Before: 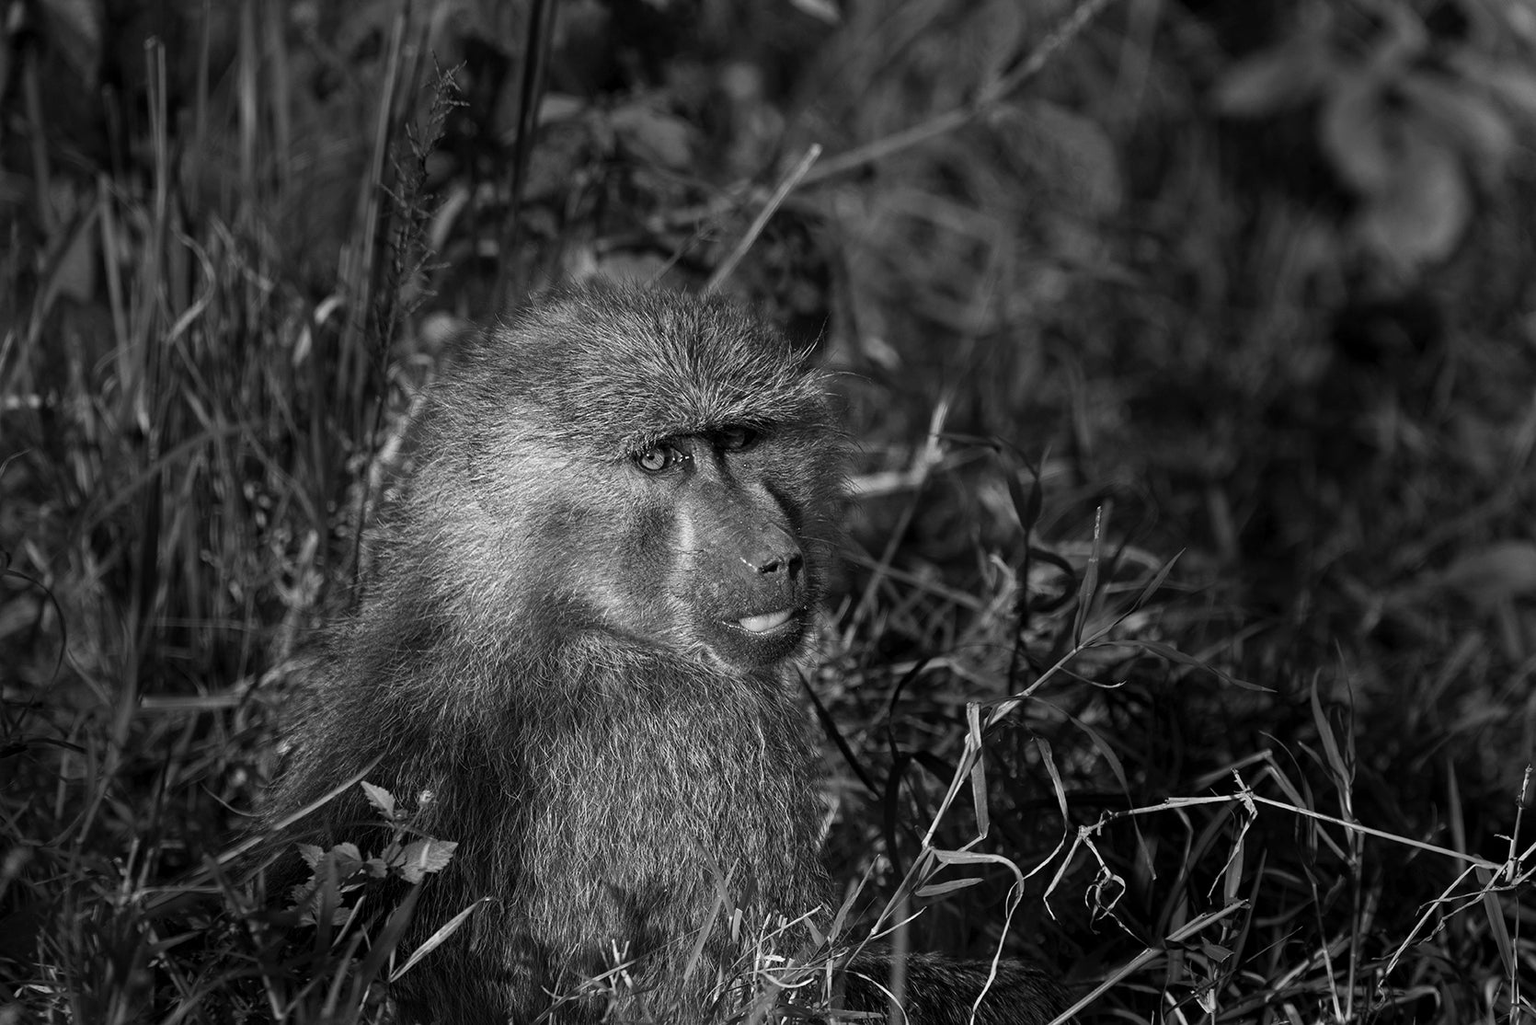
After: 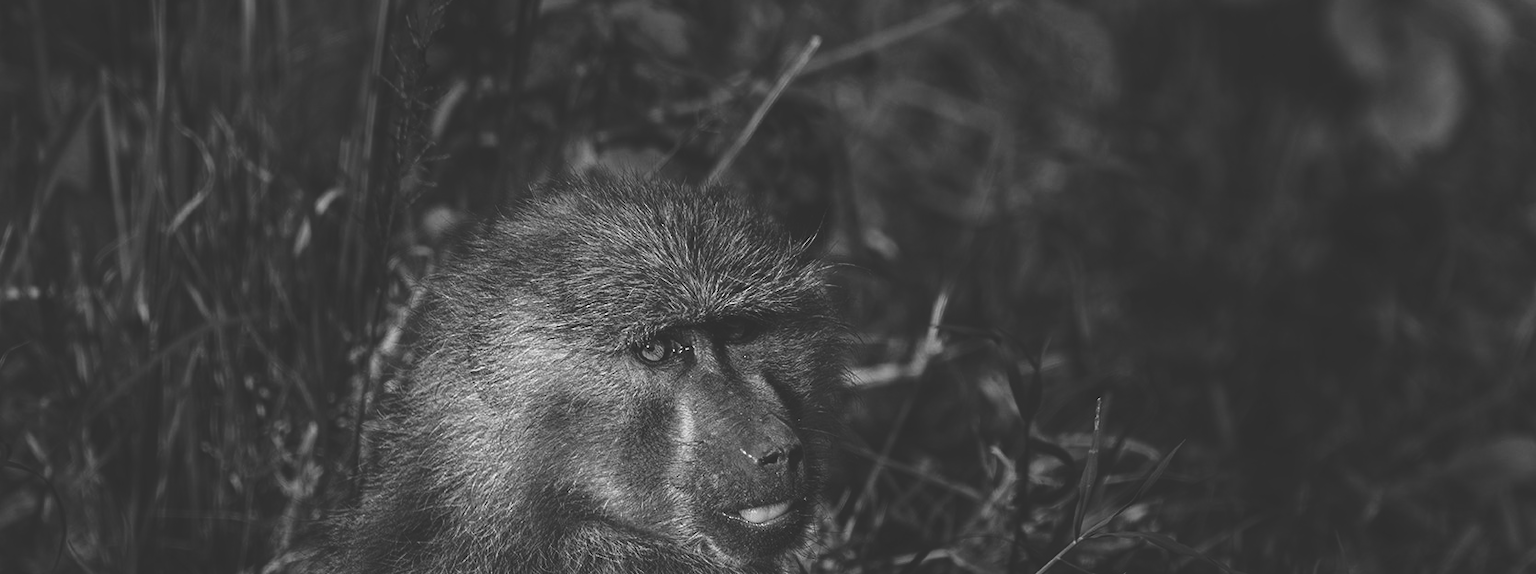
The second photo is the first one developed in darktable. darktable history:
rgb curve: curves: ch0 [(0, 0.186) (0.314, 0.284) (0.775, 0.708) (1, 1)], compensate middle gray true, preserve colors none
crop and rotate: top 10.605%, bottom 33.274%
